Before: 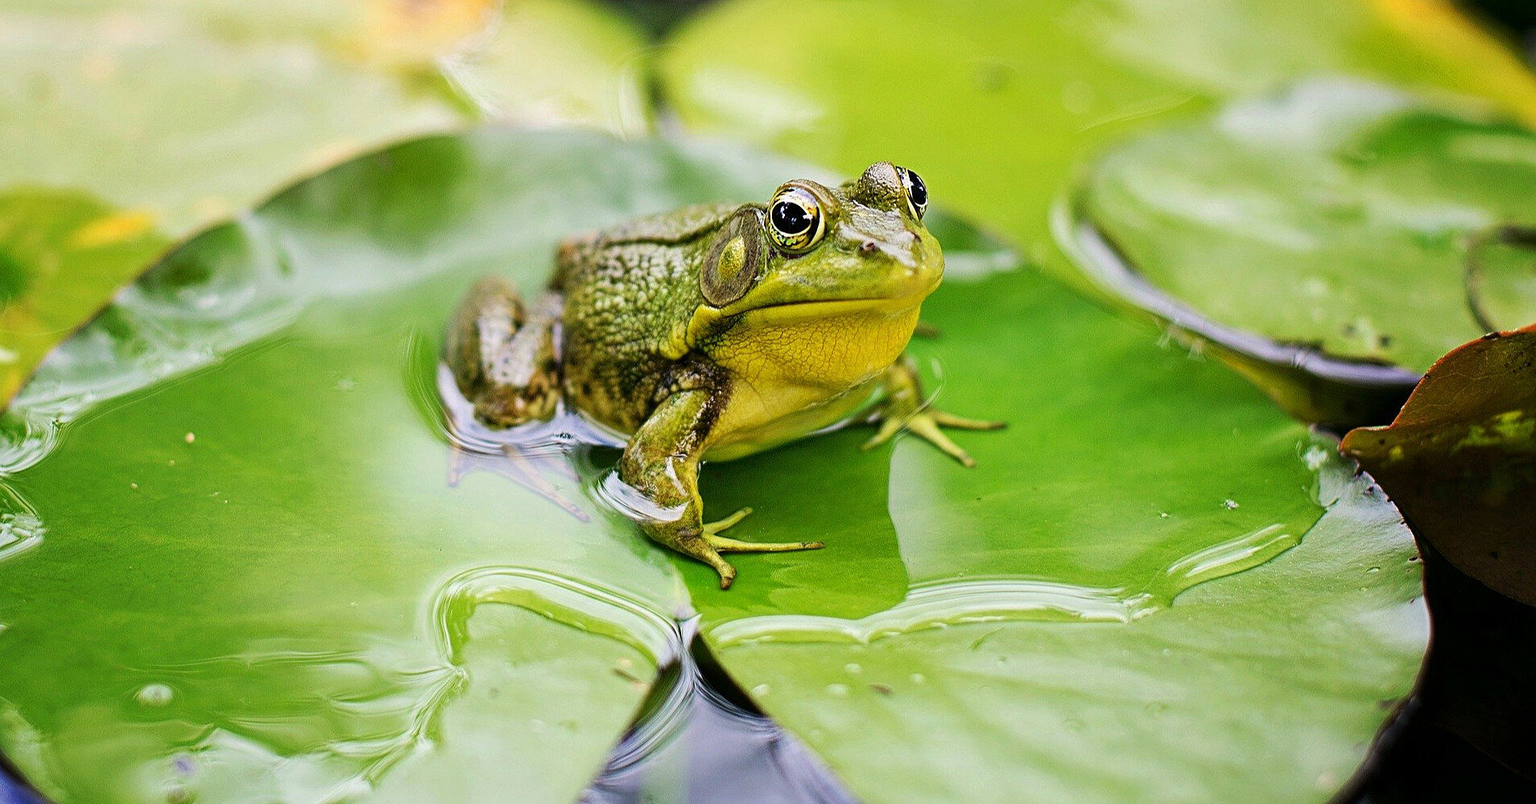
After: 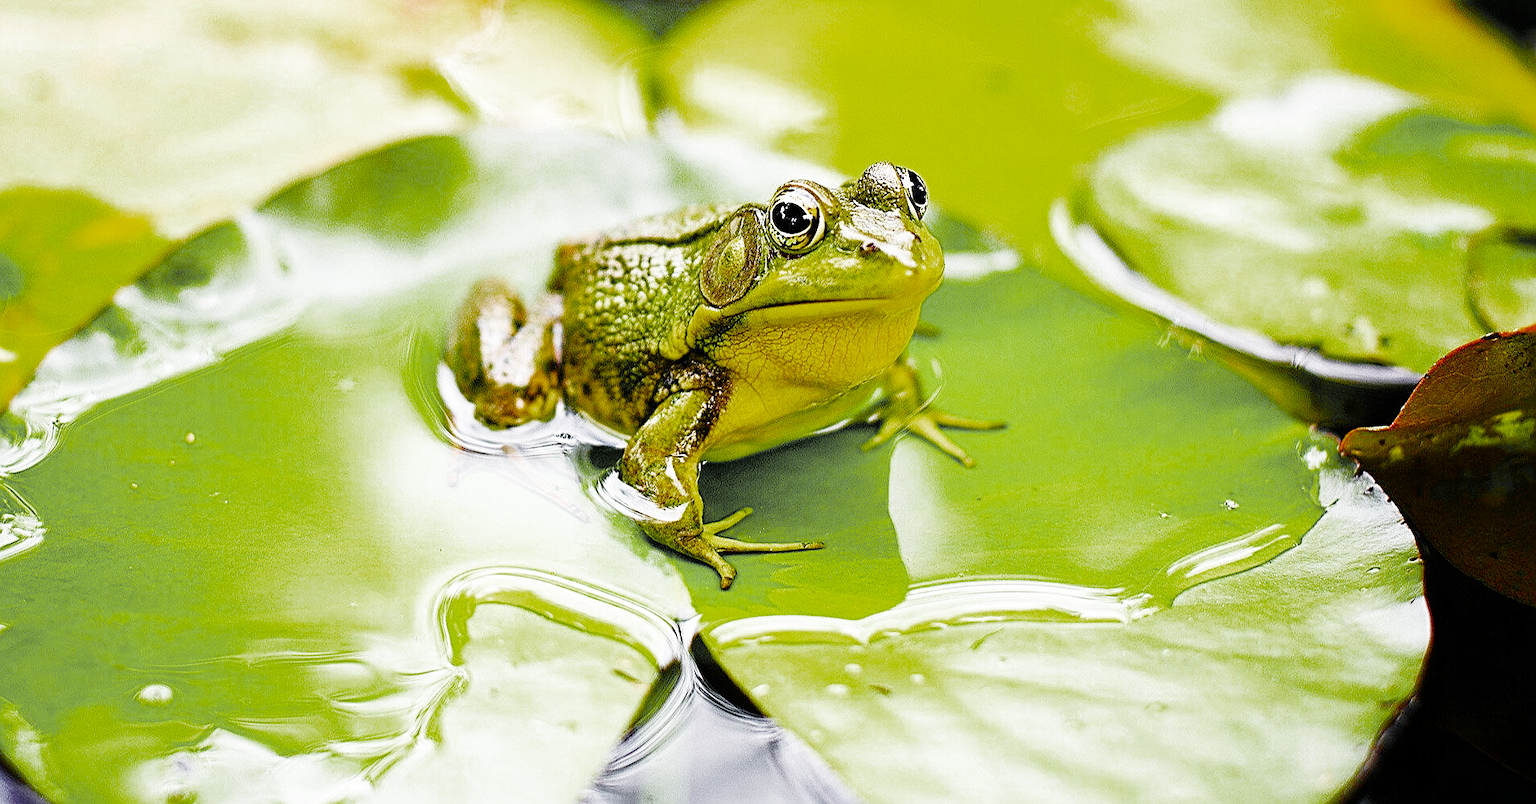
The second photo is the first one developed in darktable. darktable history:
sharpen: on, module defaults
color balance rgb: power › hue 327.96°, perceptual saturation grading › global saturation 55.319%, perceptual saturation grading › highlights -50.226%, perceptual saturation grading › mid-tones 40.666%, perceptual saturation grading › shadows 30.398%, global vibrance 20%
color zones: curves: ch0 [(0.004, 0.388) (0.125, 0.392) (0.25, 0.404) (0.375, 0.5) (0.5, 0.5) (0.625, 0.5) (0.75, 0.5) (0.875, 0.5)]; ch1 [(0, 0.5) (0.125, 0.5) (0.25, 0.5) (0.375, 0.124) (0.524, 0.124) (0.645, 0.128) (0.789, 0.132) (0.914, 0.096) (0.998, 0.068)]
exposure: exposure 0.171 EV, compensate highlight preservation false
base curve: curves: ch0 [(0, 0) (0.008, 0.007) (0.022, 0.029) (0.048, 0.089) (0.092, 0.197) (0.191, 0.399) (0.275, 0.534) (0.357, 0.65) (0.477, 0.78) (0.542, 0.833) (0.799, 0.973) (1, 1)], preserve colors none
